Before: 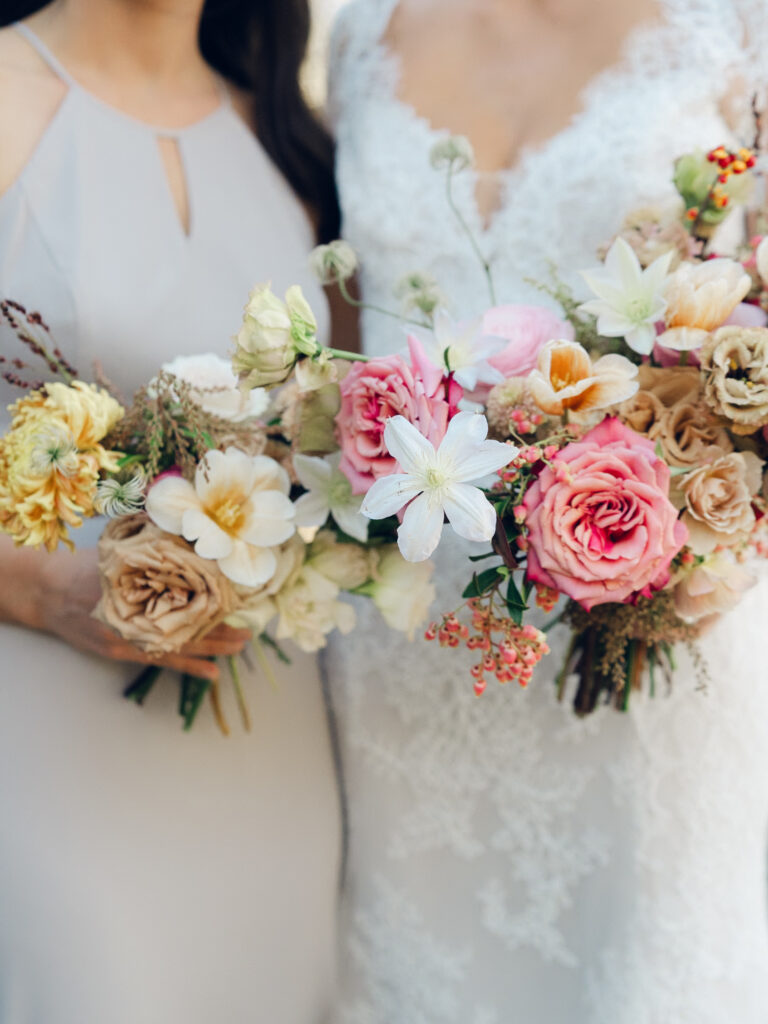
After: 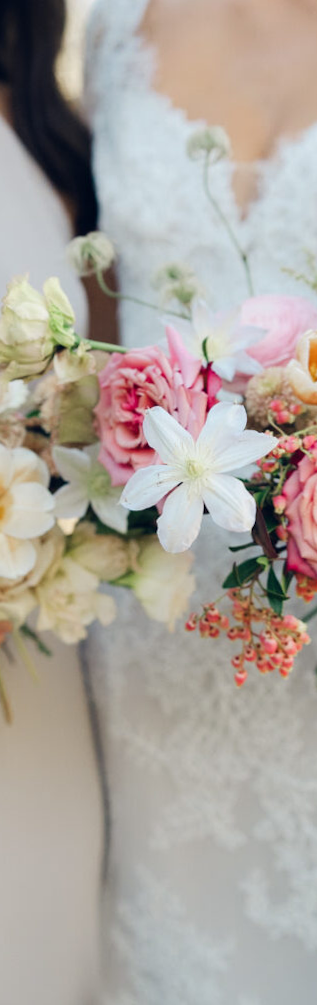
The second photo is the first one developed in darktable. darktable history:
crop: left 31.229%, right 27.105%
rotate and perspective: rotation -0.45°, automatic cropping original format, crop left 0.008, crop right 0.992, crop top 0.012, crop bottom 0.988
